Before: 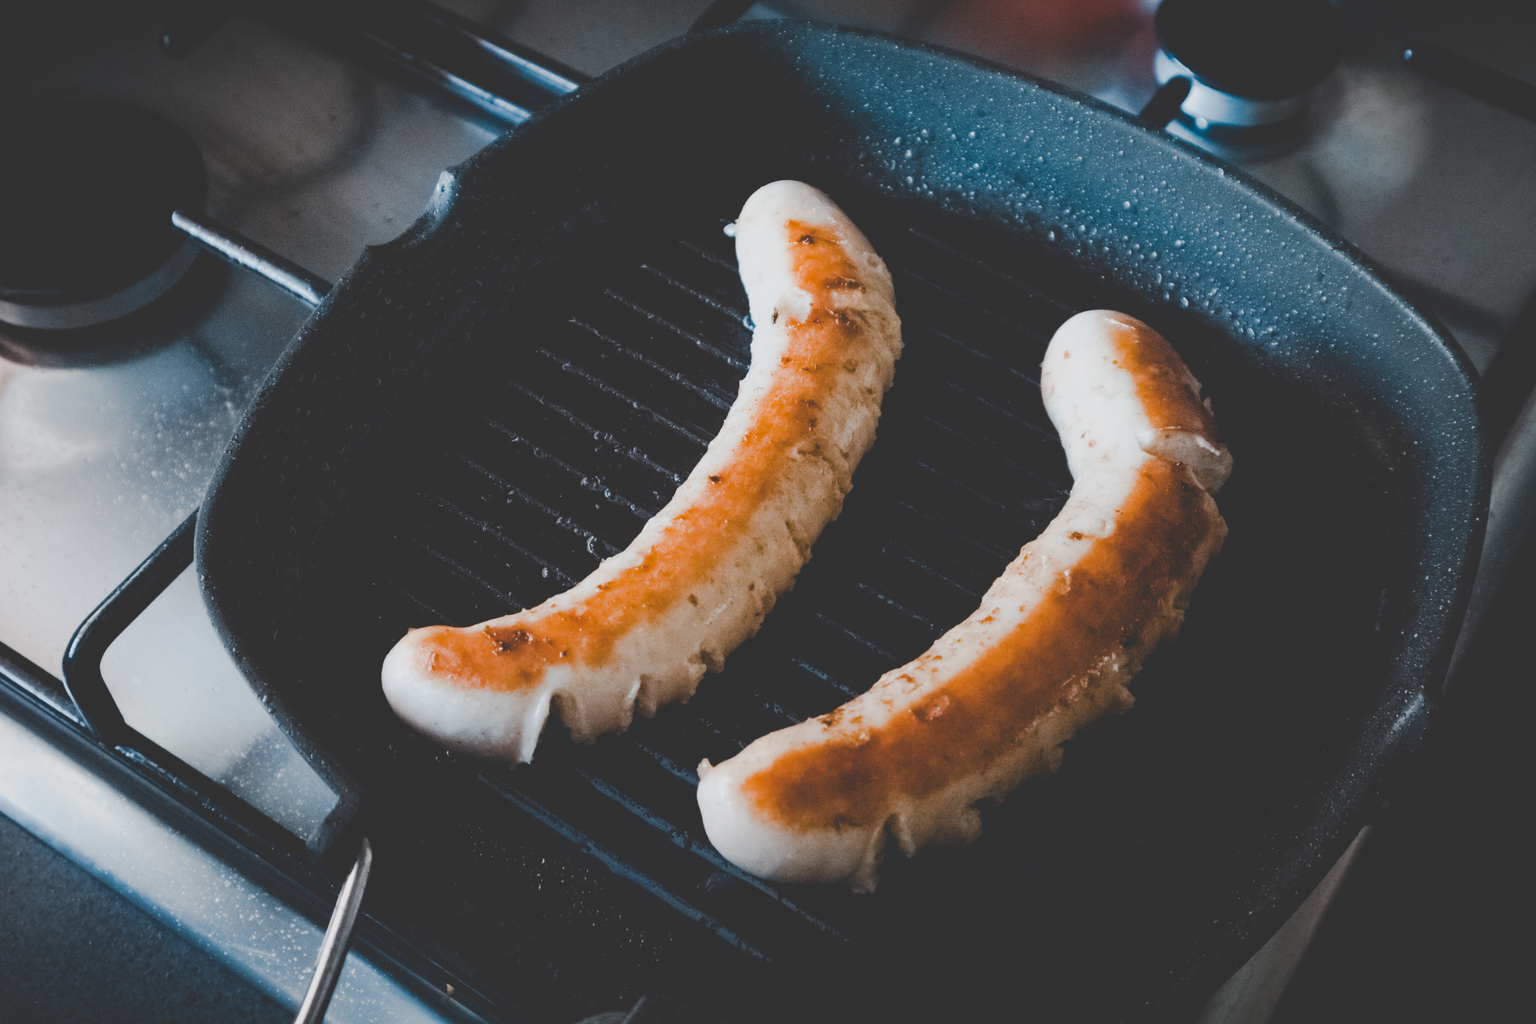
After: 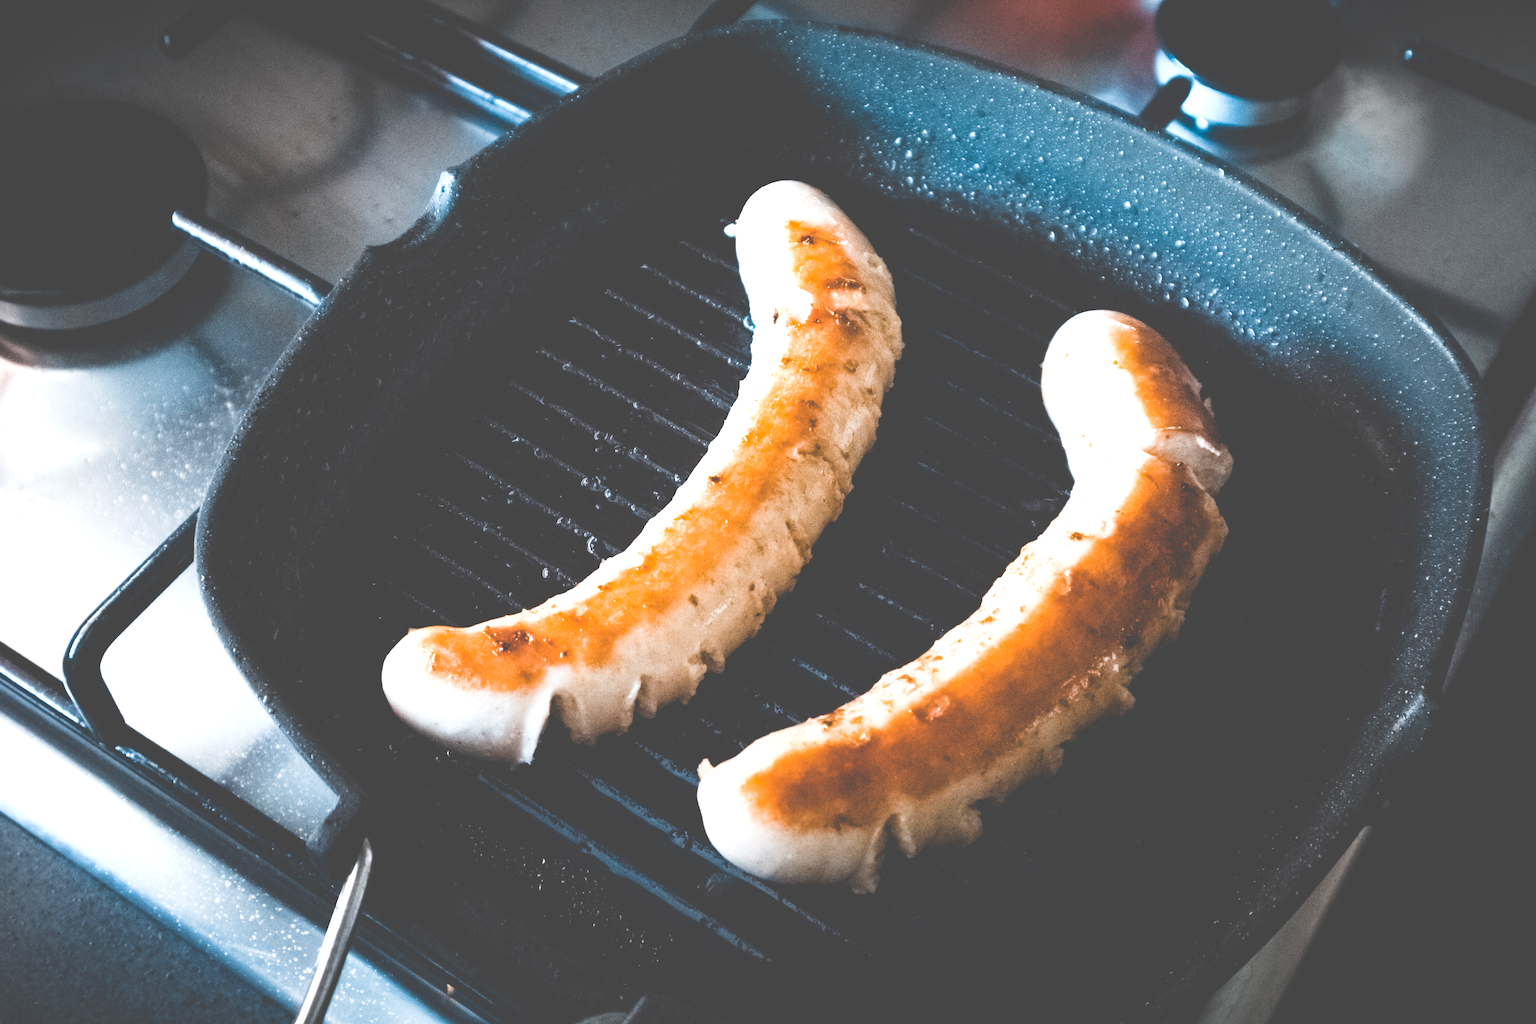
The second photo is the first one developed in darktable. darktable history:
tone equalizer: edges refinement/feathering 500, mask exposure compensation -1.57 EV, preserve details no
exposure: black level correction 0, exposure 1 EV, compensate exposure bias true, compensate highlight preservation false
